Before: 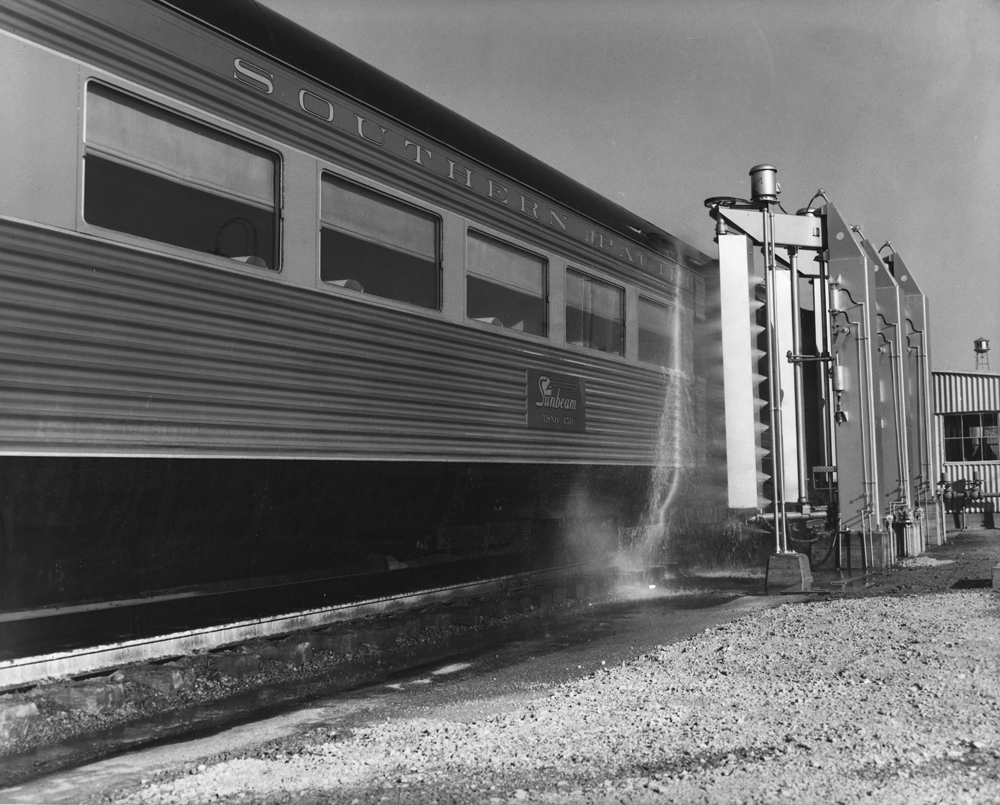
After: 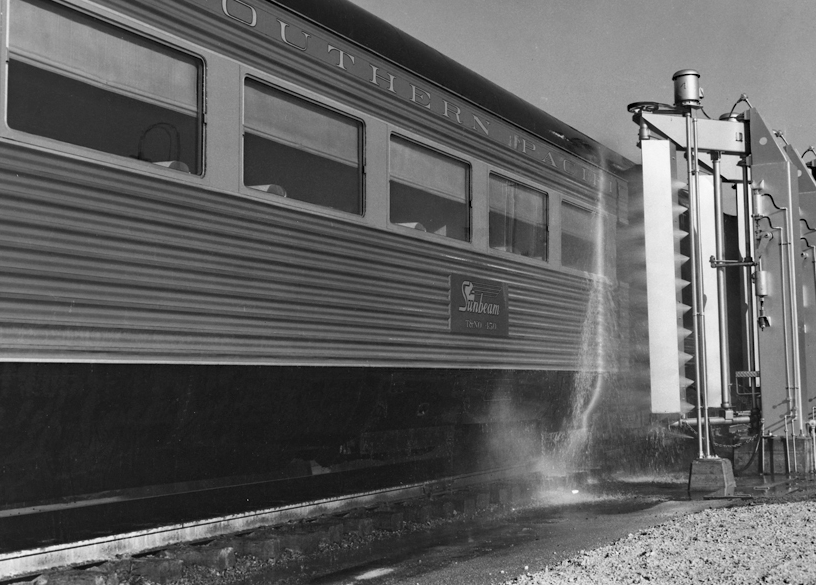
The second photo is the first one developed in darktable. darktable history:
color calibration: output gray [0.22, 0.42, 0.37, 0], illuminant same as pipeline (D50), adaptation XYZ, x 0.347, y 0.358, temperature 5009.36 K
haze removal: compatibility mode true, adaptive false
crop: left 7.733%, top 11.886%, right 10.146%, bottom 15.427%
